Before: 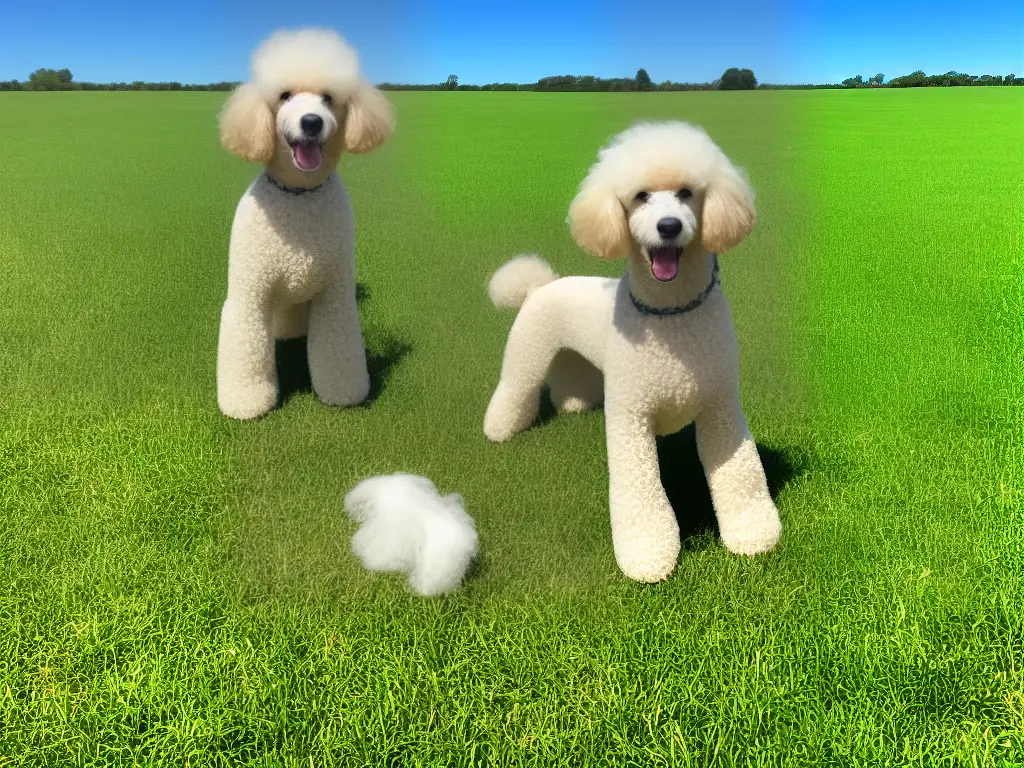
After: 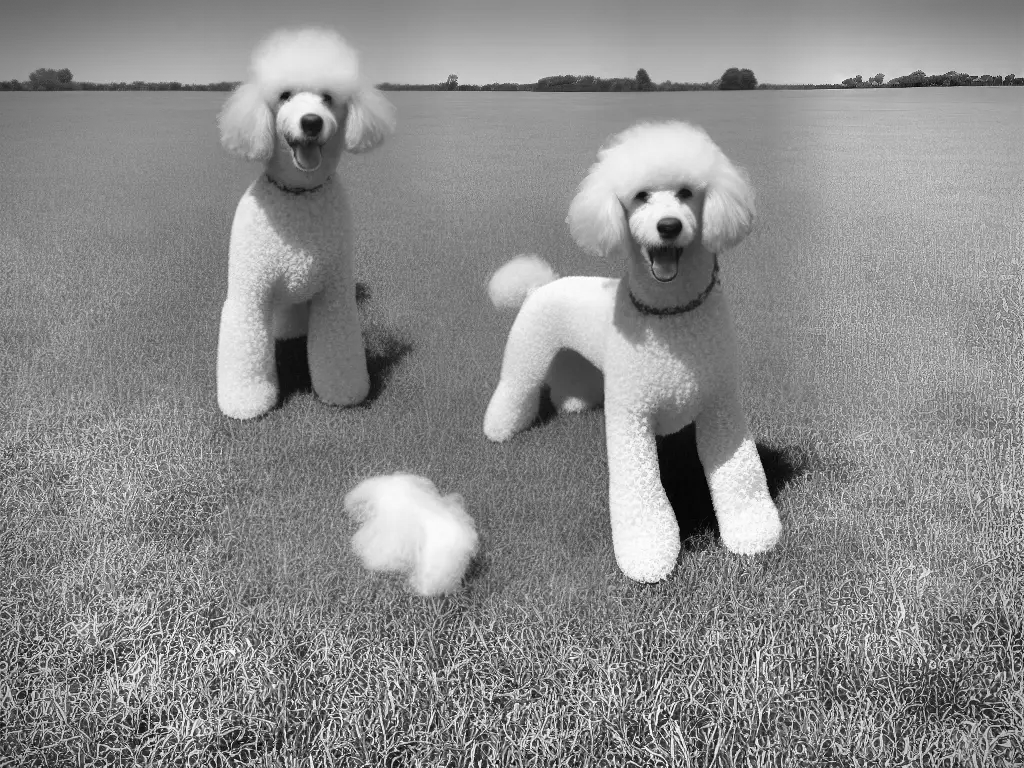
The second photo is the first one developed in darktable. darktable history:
local contrast: mode bilateral grid, contrast 10, coarseness 25, detail 115%, midtone range 0.2
contrast brightness saturation: saturation -1
vignetting: dithering 8-bit output, unbound false
